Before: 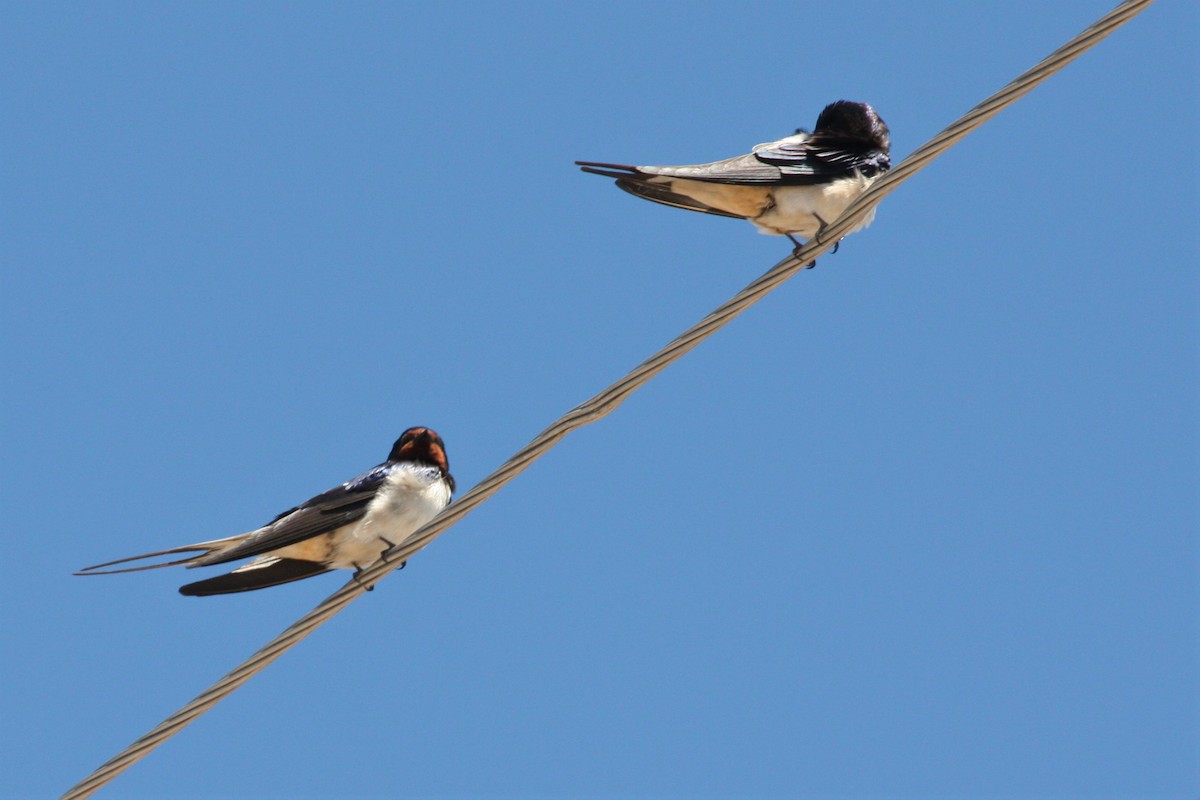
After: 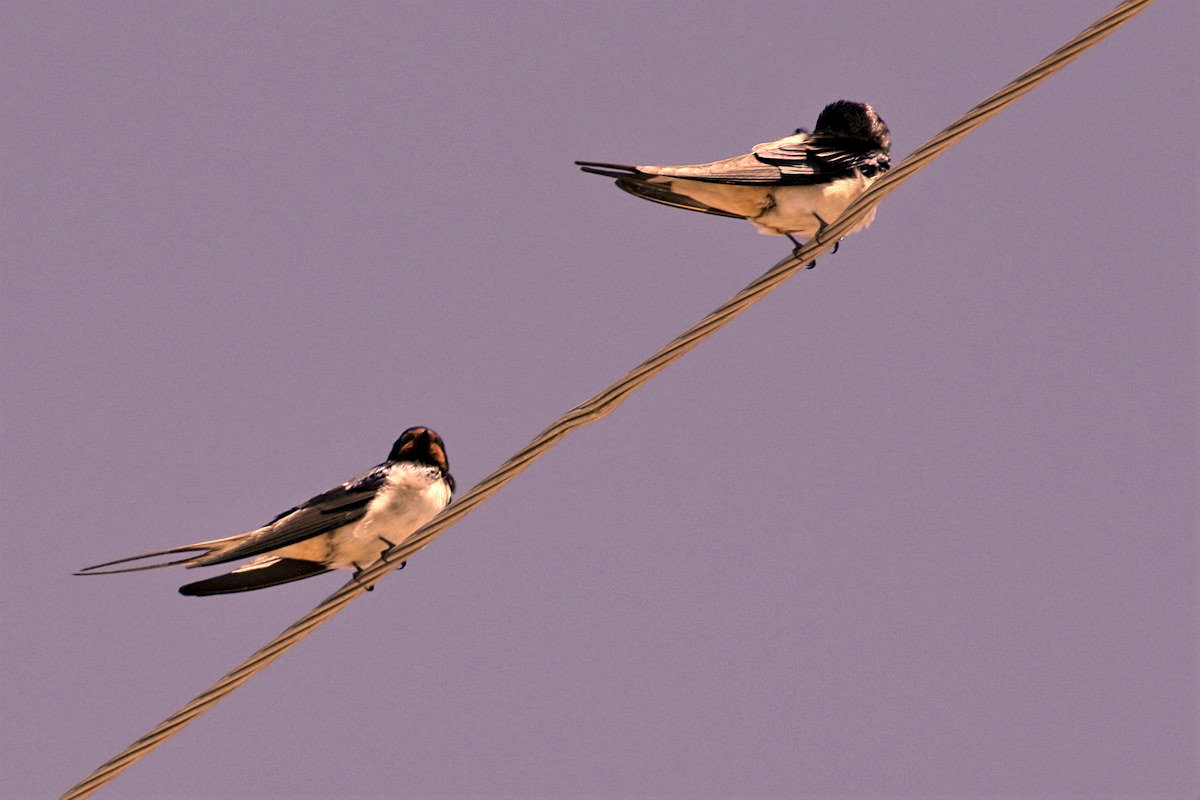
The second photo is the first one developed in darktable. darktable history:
contrast equalizer: octaves 7, y [[0.545, 0.572, 0.59, 0.59, 0.571, 0.545], [0.5 ×6], [0.5 ×6], [0 ×6], [0 ×6]], mix 0.338
sharpen: amount 0.208
exposure: exposure -0.04 EV, compensate highlight preservation false
color correction: highlights a* 39.61, highlights b* 39.9, saturation 0.687
haze removal: adaptive false
